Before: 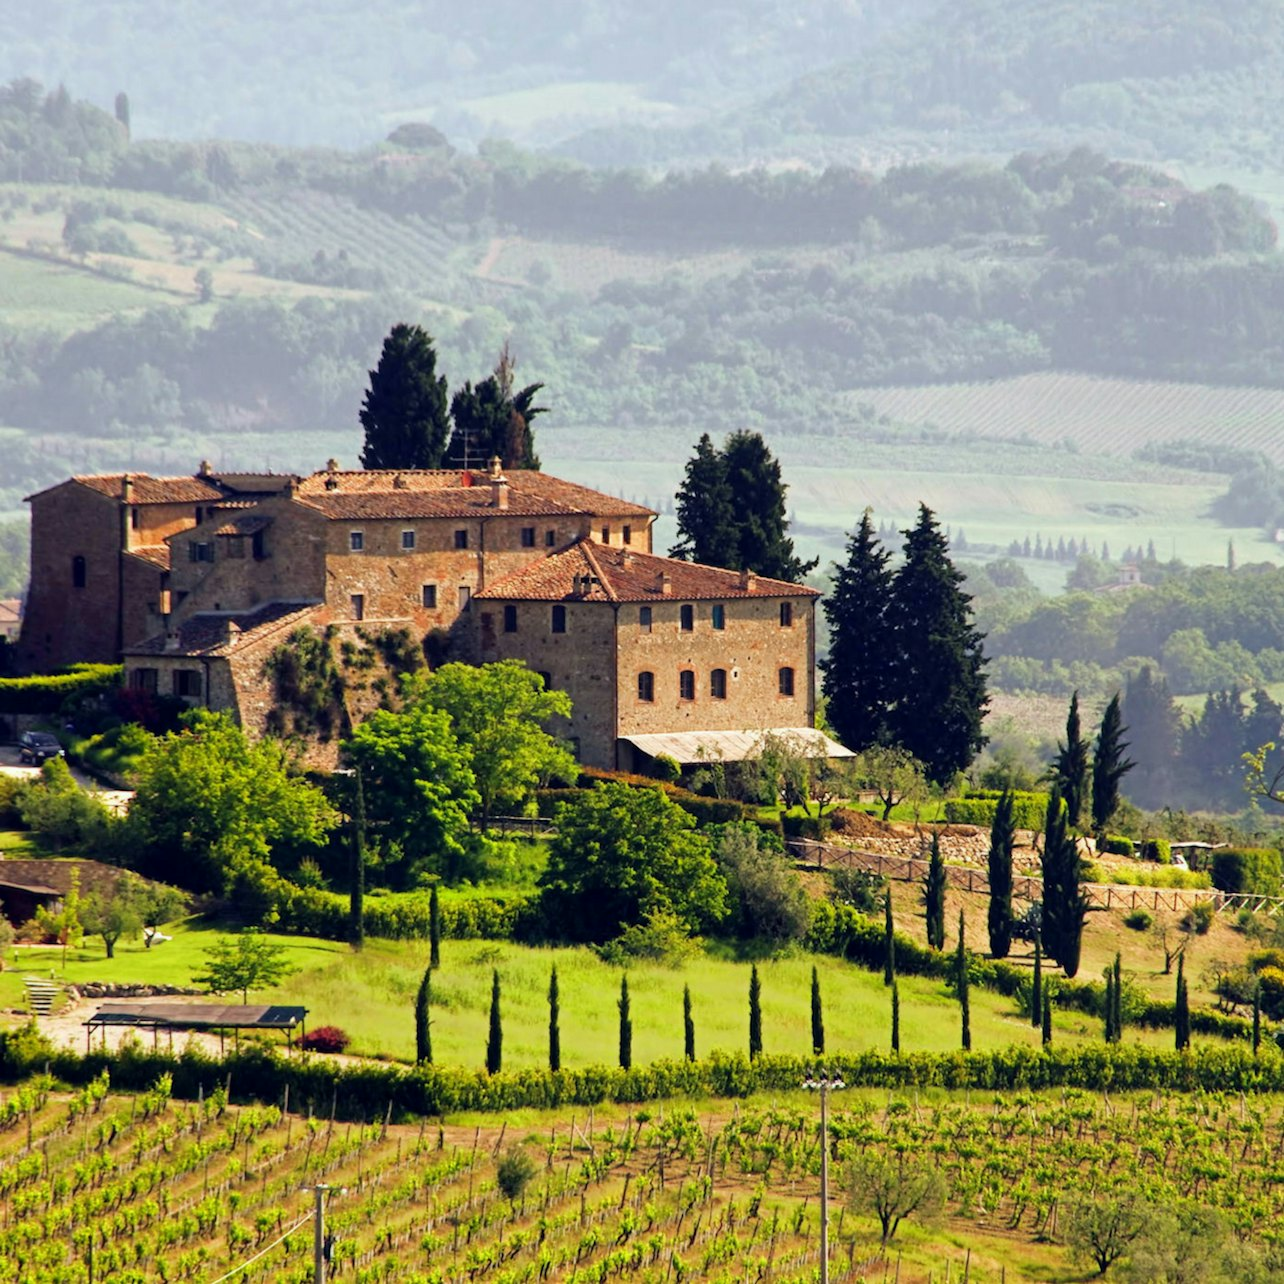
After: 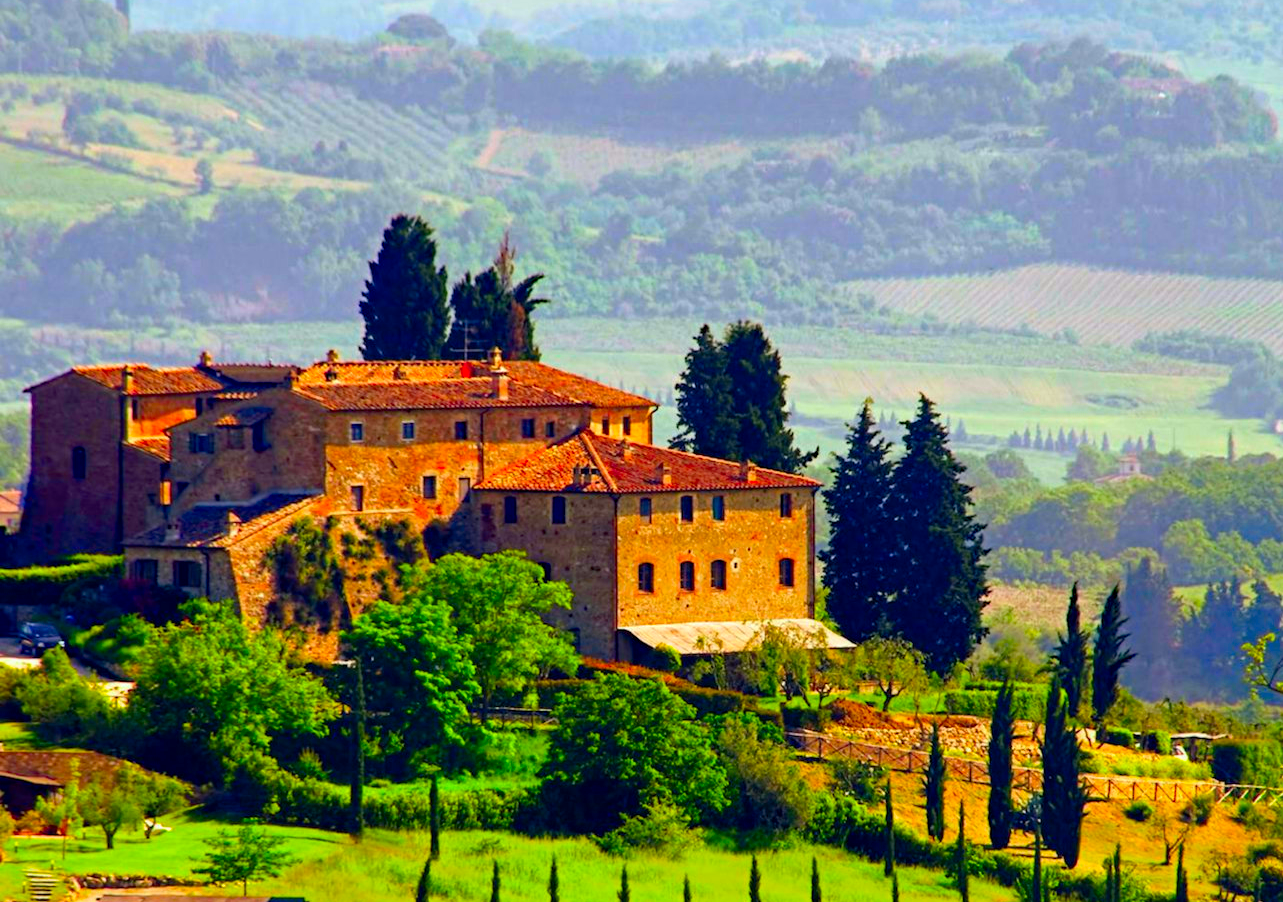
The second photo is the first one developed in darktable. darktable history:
haze removal: strength 0.301, distance 0.248, compatibility mode true, adaptive false
color correction: highlights b* 0.063, saturation 2.13
crop and rotate: top 8.643%, bottom 21.039%
